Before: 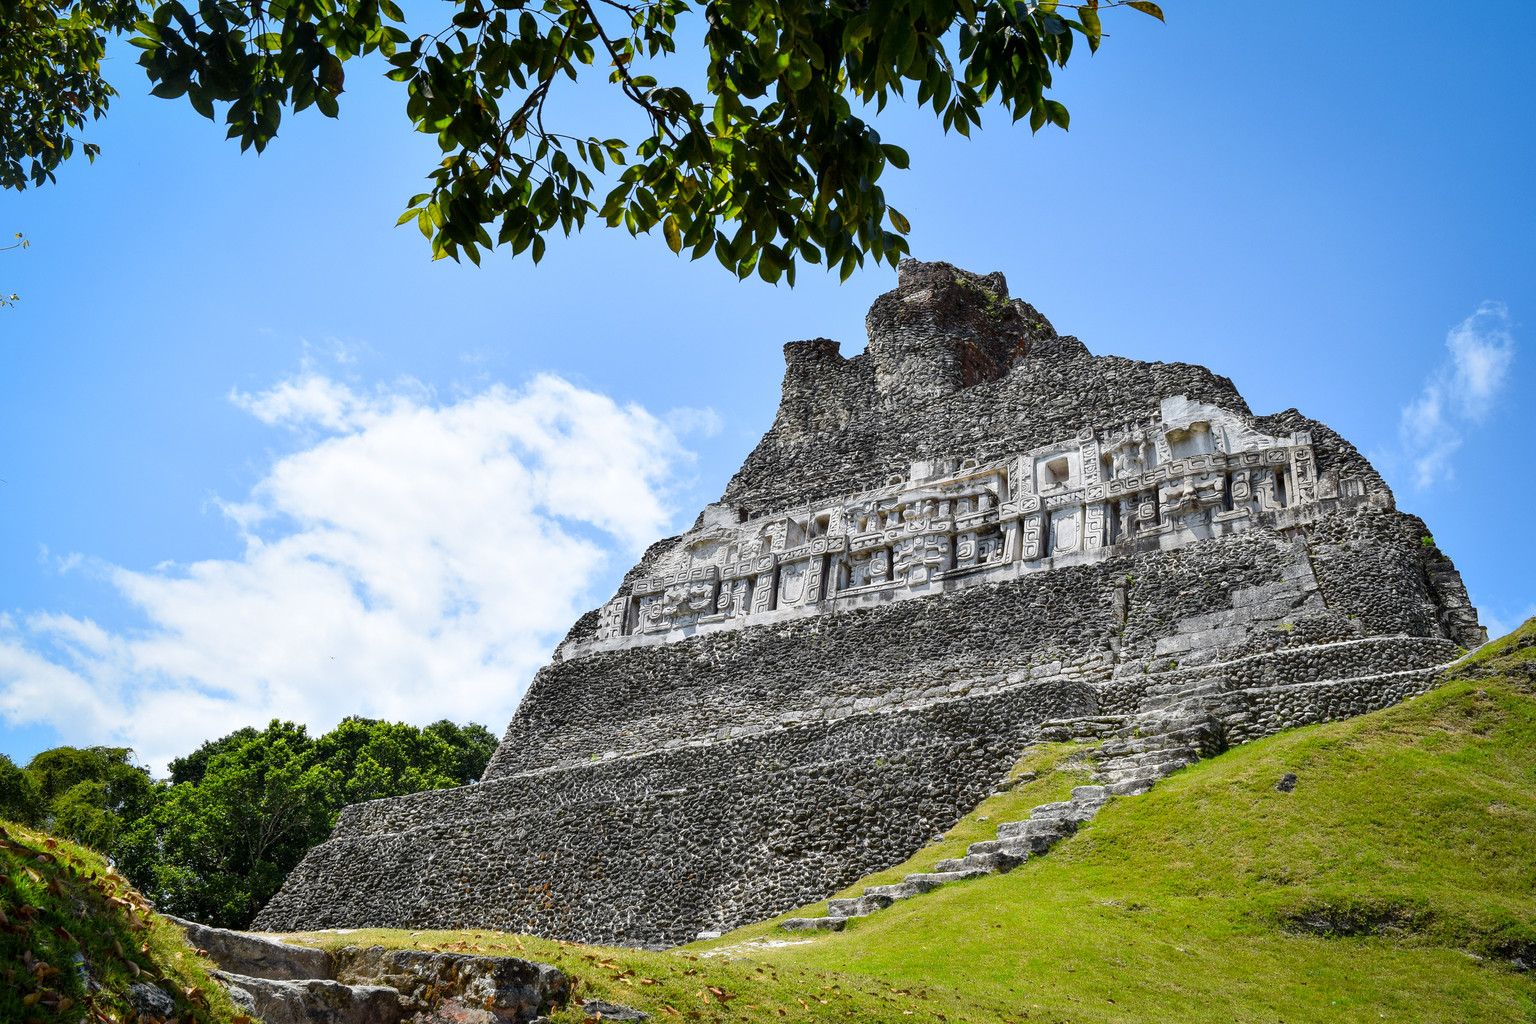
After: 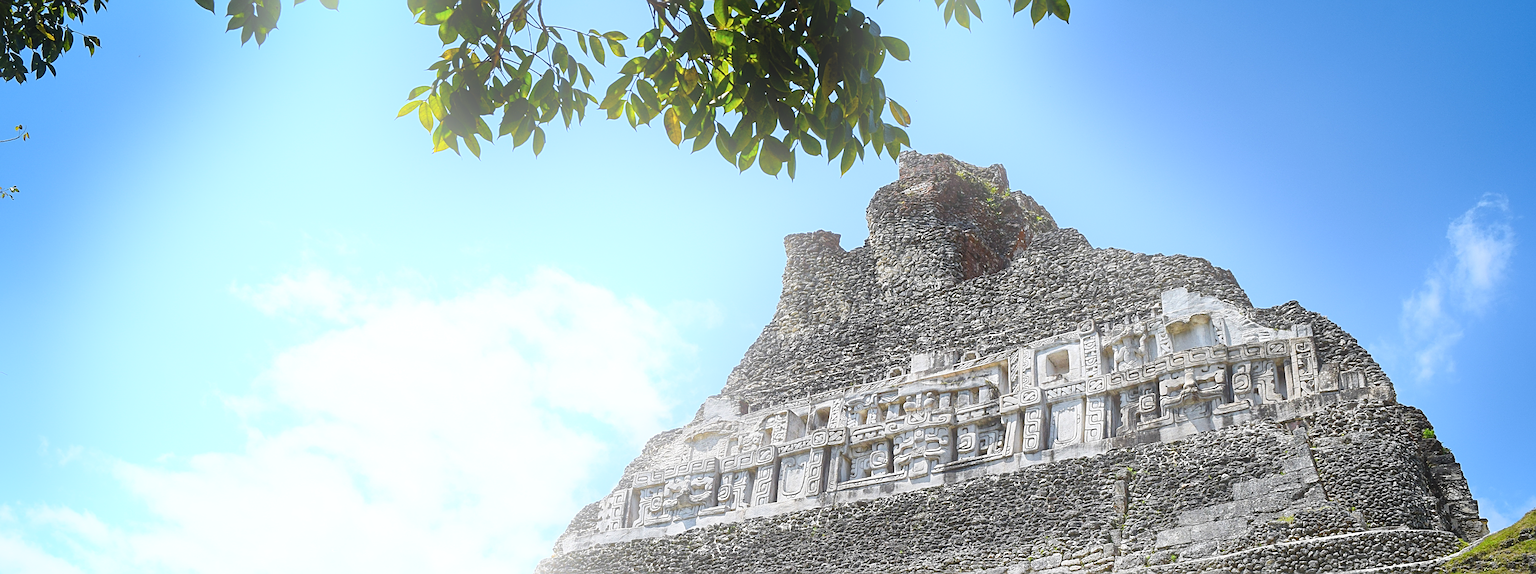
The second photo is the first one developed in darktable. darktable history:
crop and rotate: top 10.605%, bottom 33.274%
bloom: threshold 82.5%, strength 16.25%
sharpen: on, module defaults
